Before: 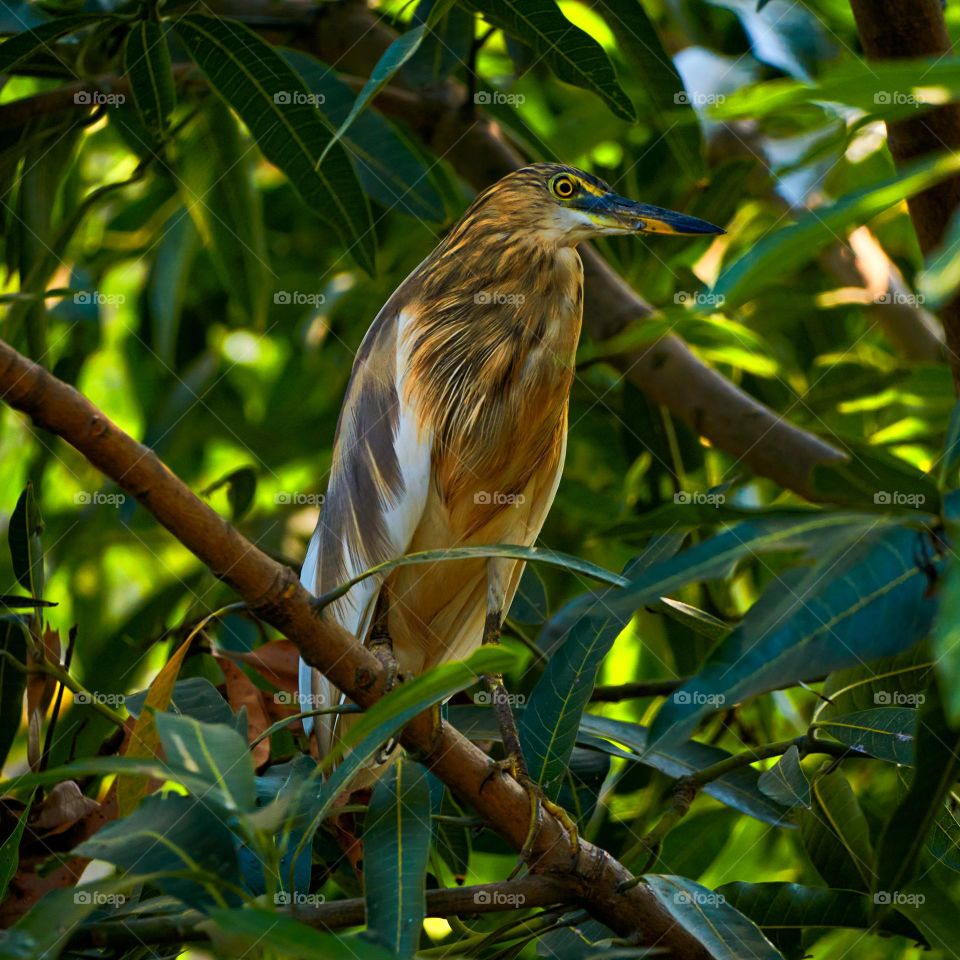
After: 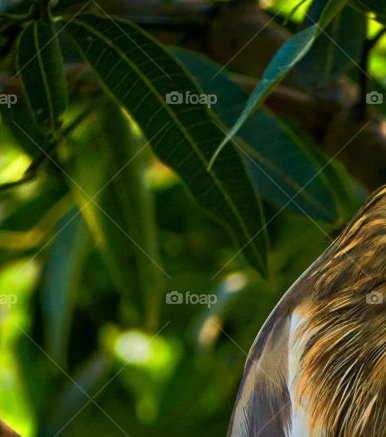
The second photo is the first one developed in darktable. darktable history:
crop and rotate: left 11.283%, top 0.101%, right 48.472%, bottom 54.354%
